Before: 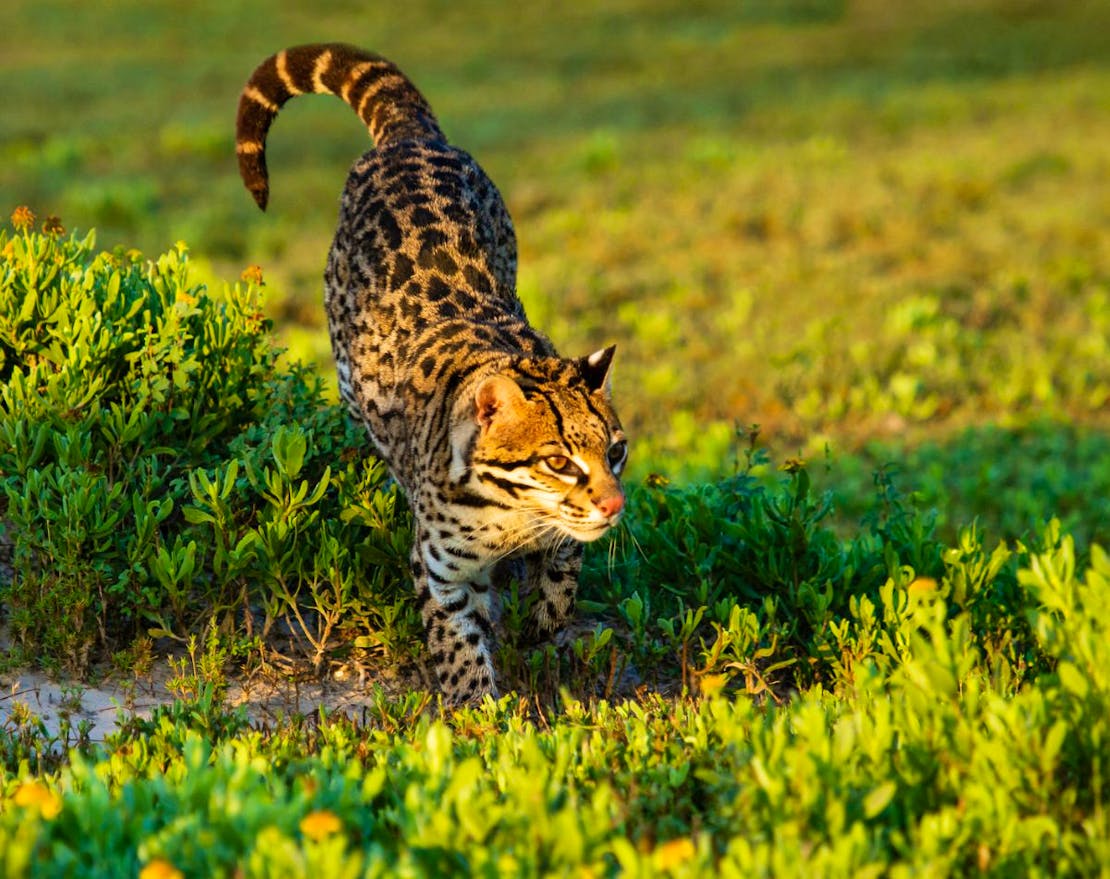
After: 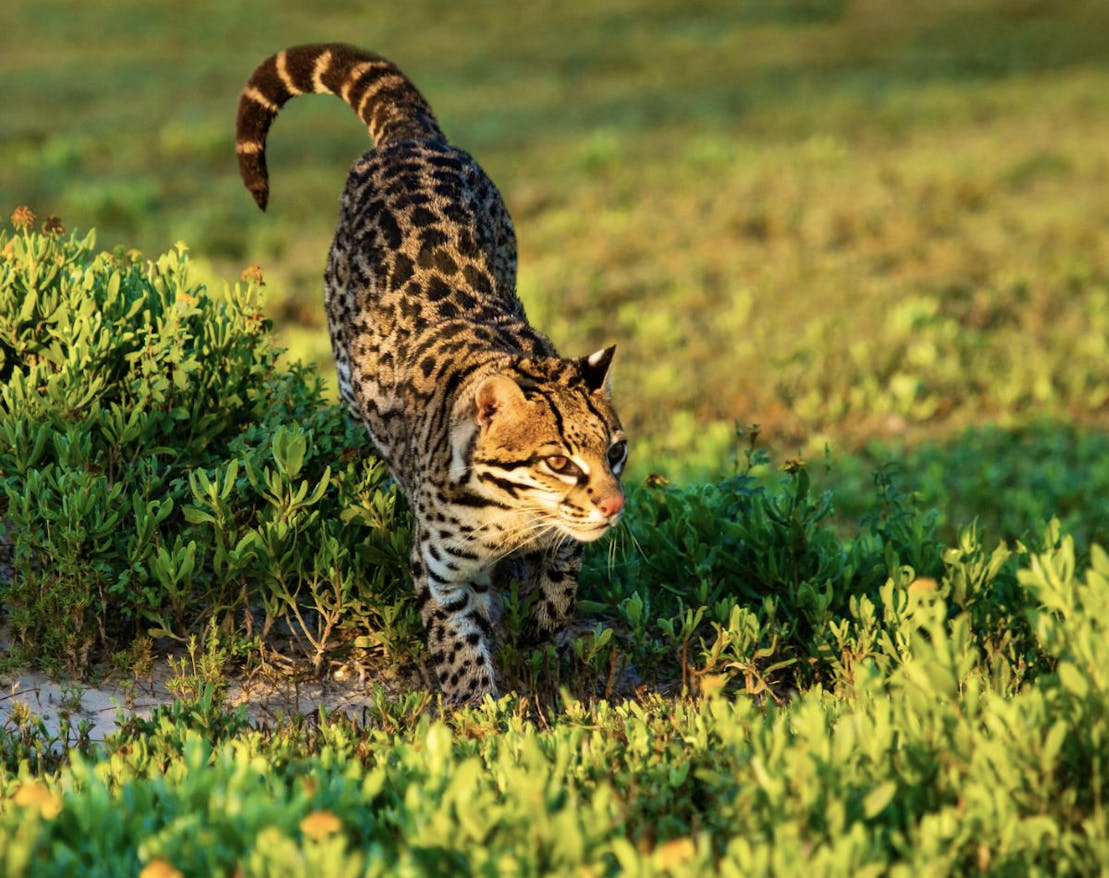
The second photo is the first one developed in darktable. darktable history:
contrast brightness saturation: contrast 0.061, brightness -0.014, saturation -0.229
